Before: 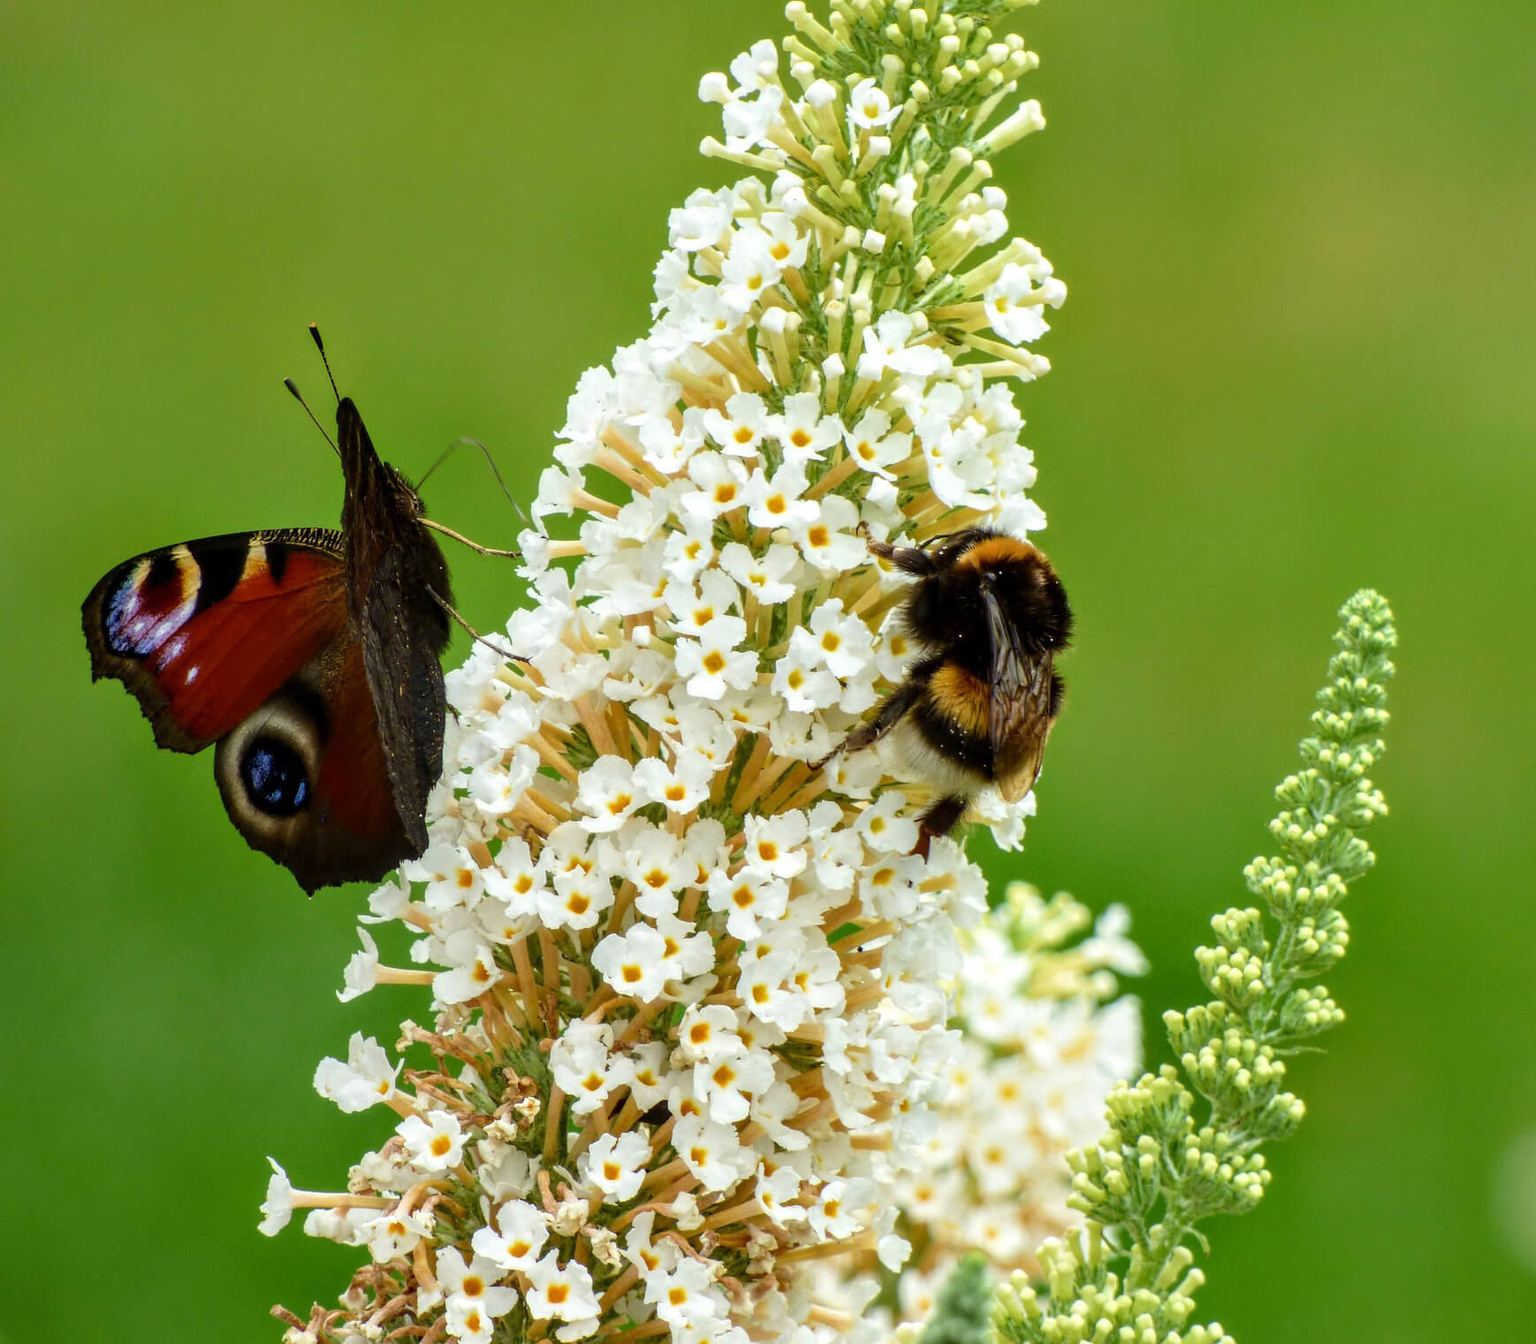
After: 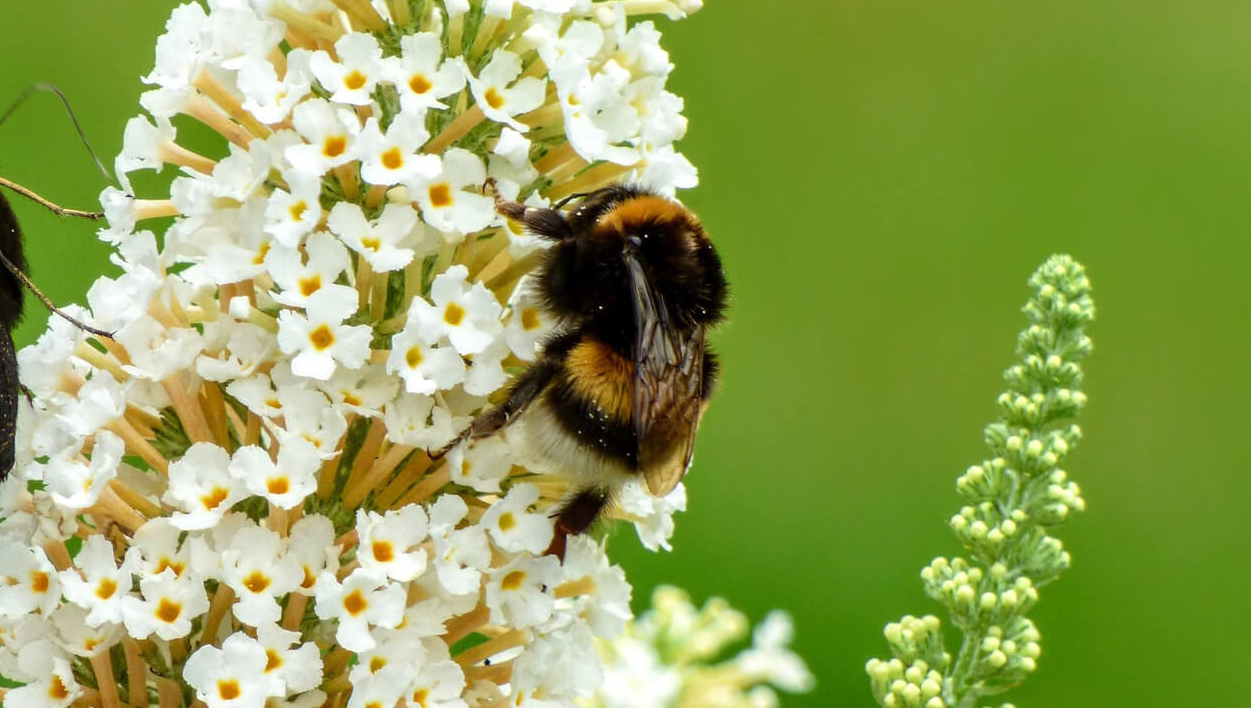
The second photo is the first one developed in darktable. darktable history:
crop and rotate: left 27.978%, top 27.116%, bottom 26.321%
